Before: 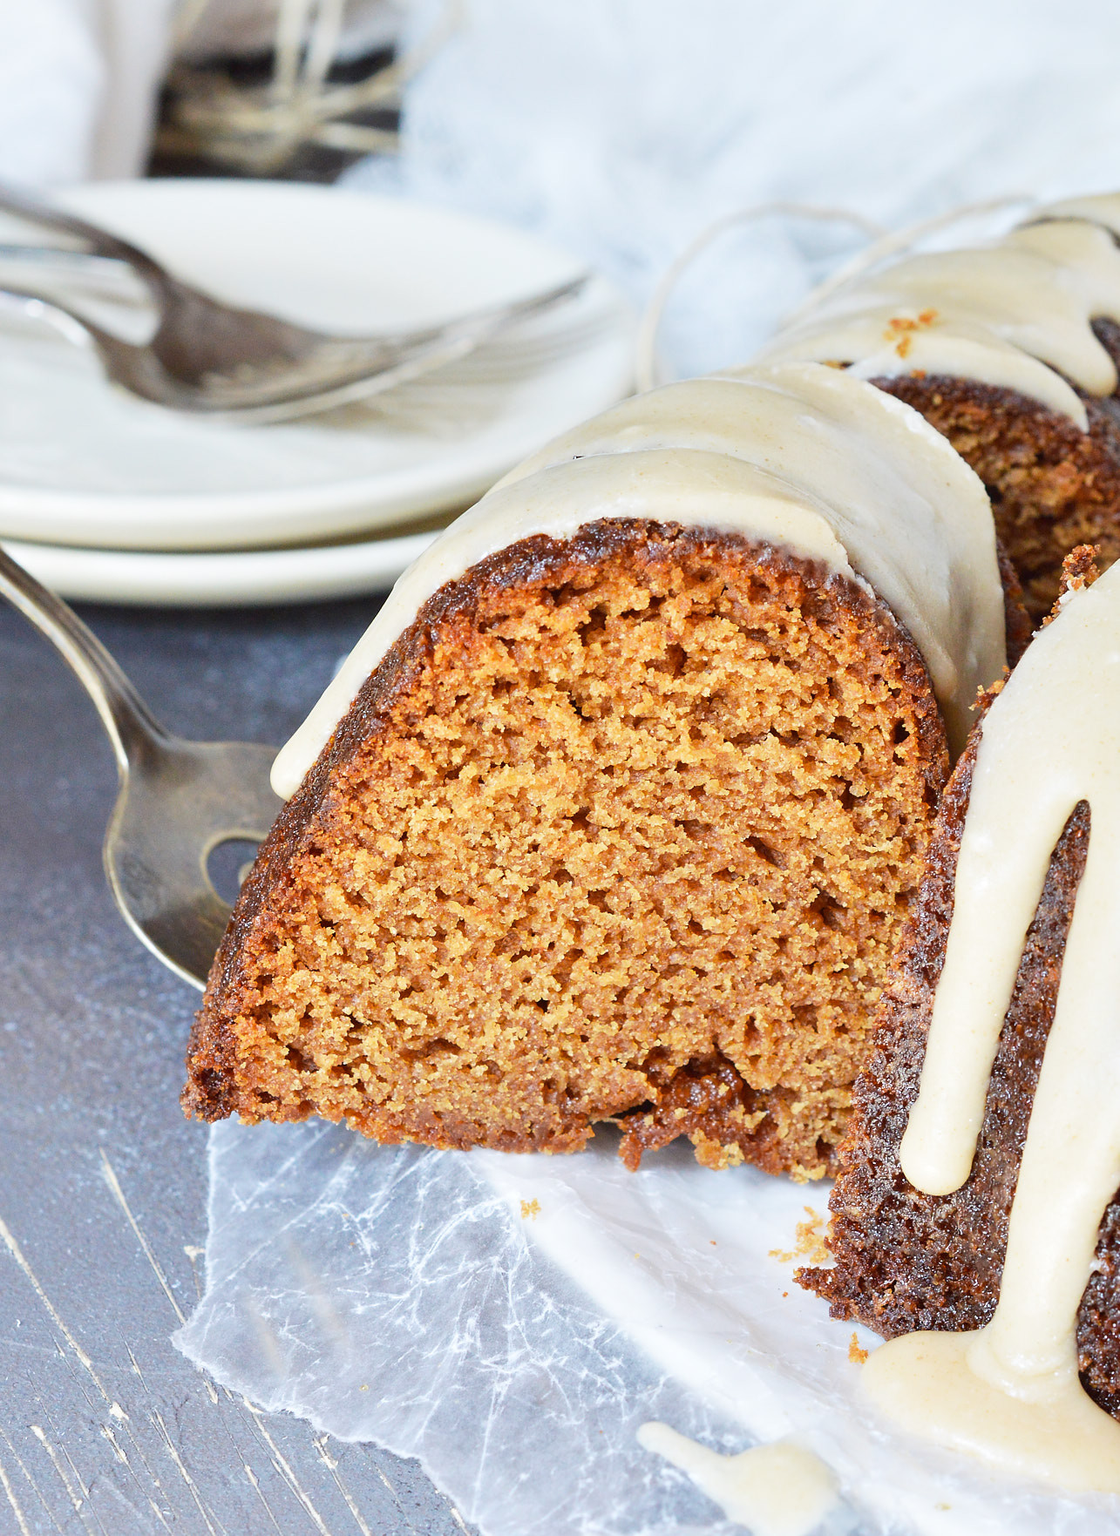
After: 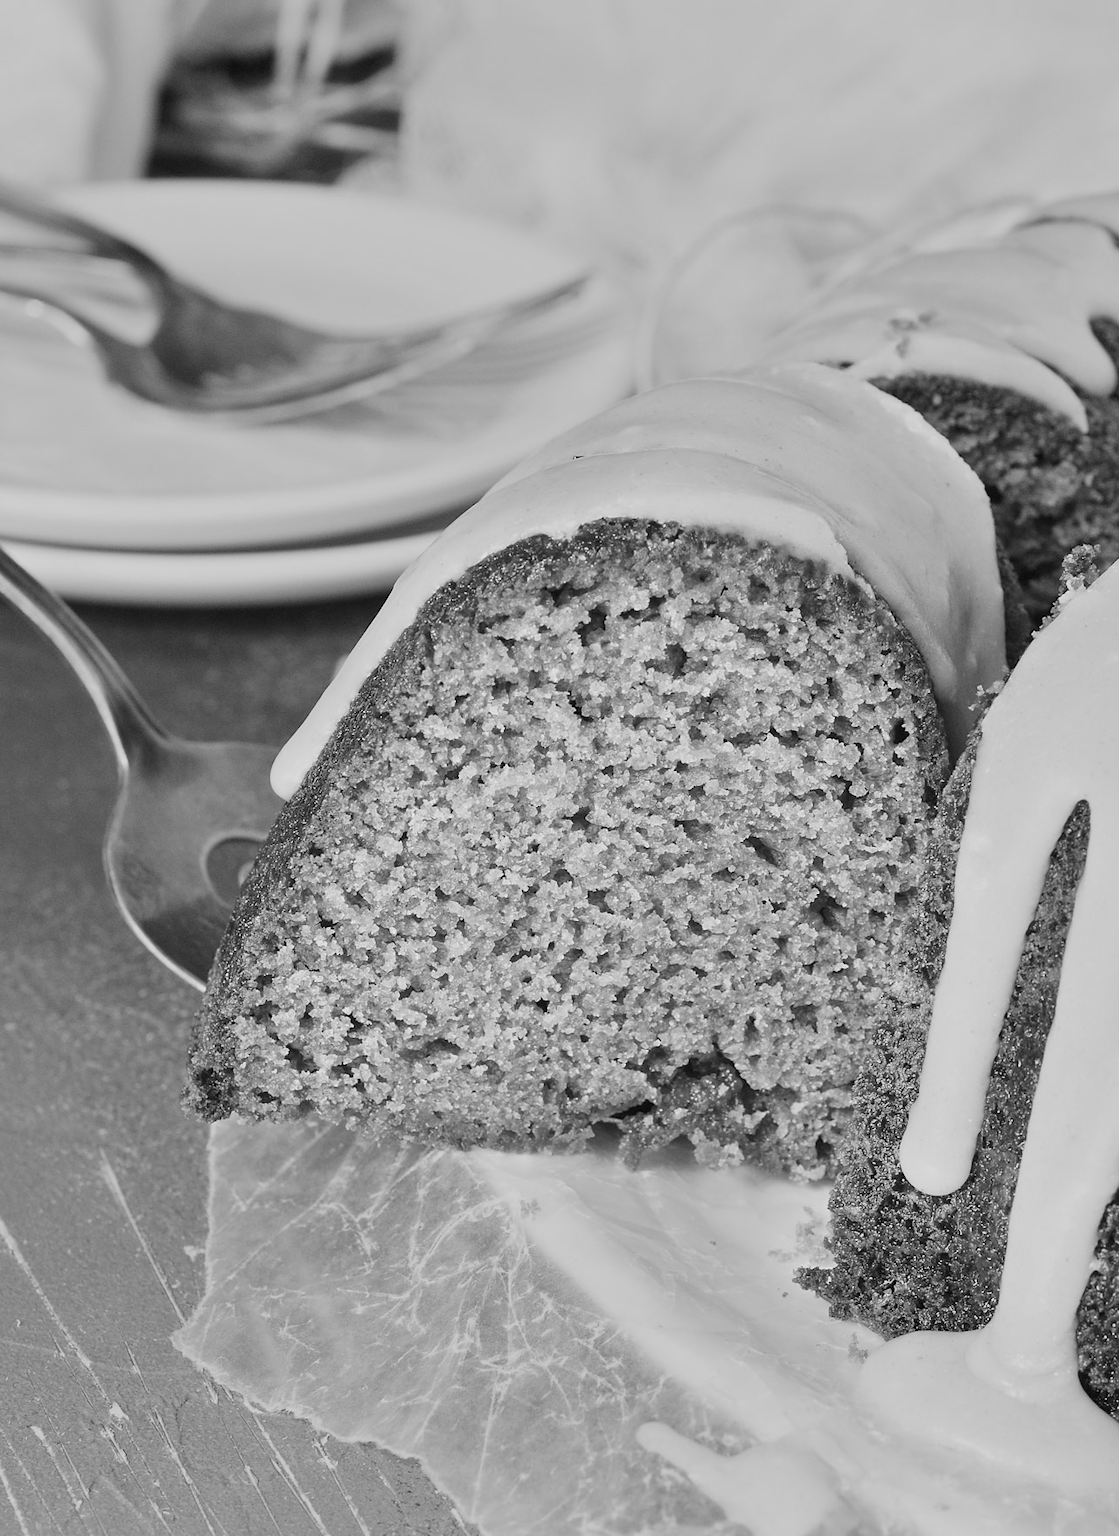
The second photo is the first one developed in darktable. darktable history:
monochrome: a 79.32, b 81.83, size 1.1
color correction: highlights a* 1.12, highlights b* 24.26, shadows a* 15.58, shadows b* 24.26
